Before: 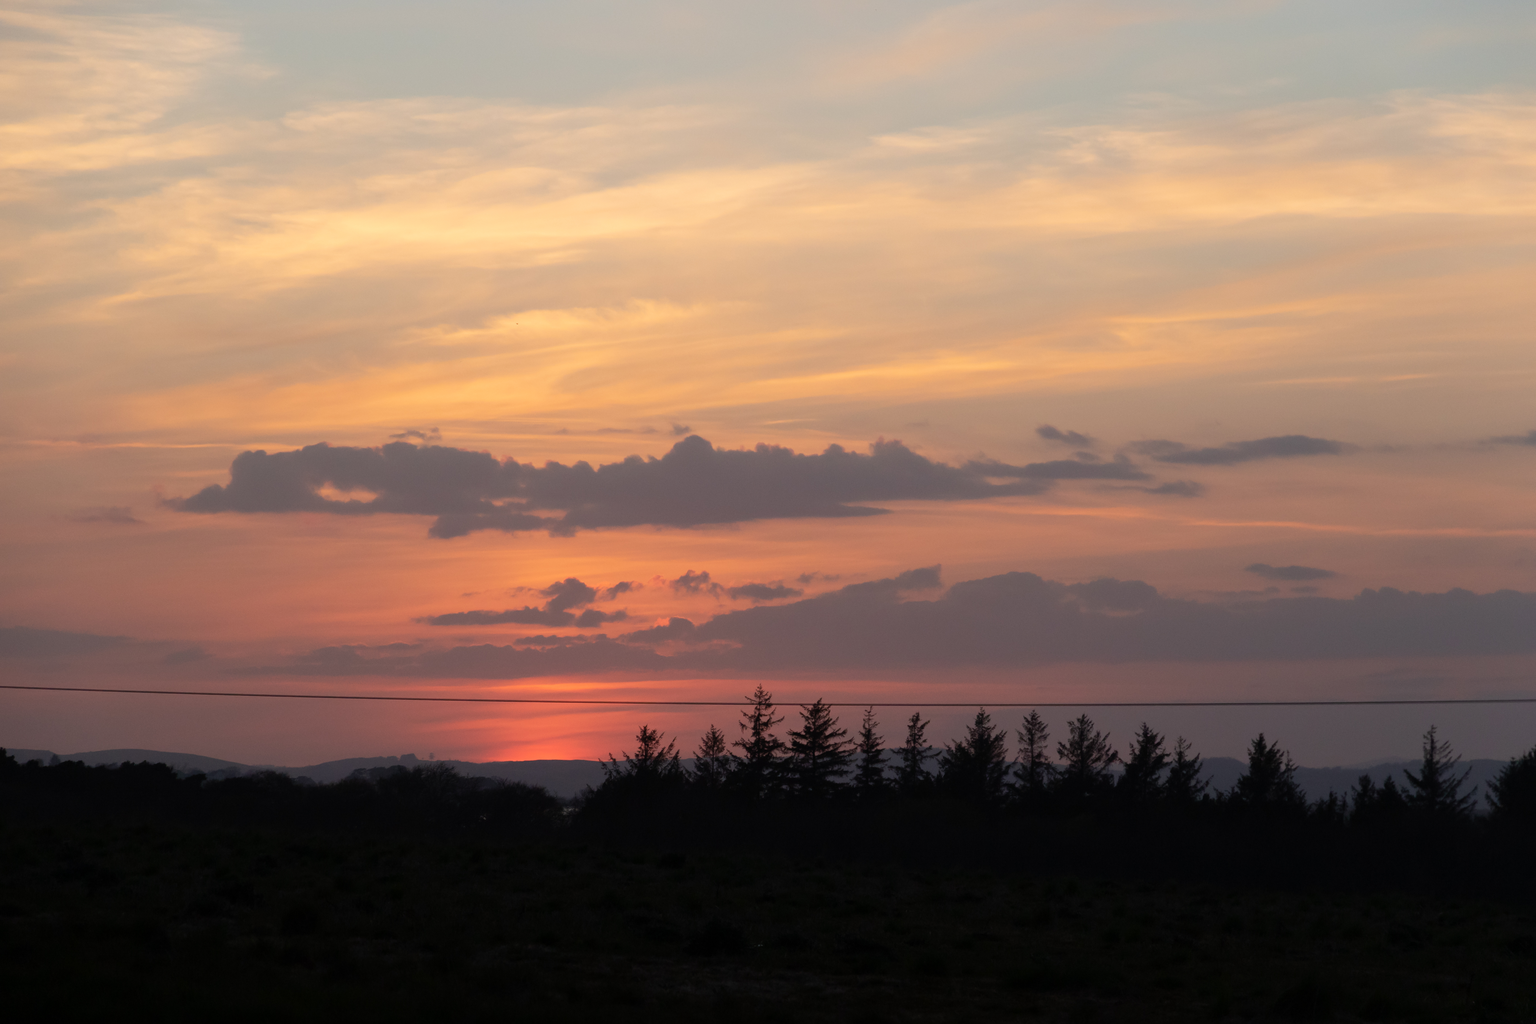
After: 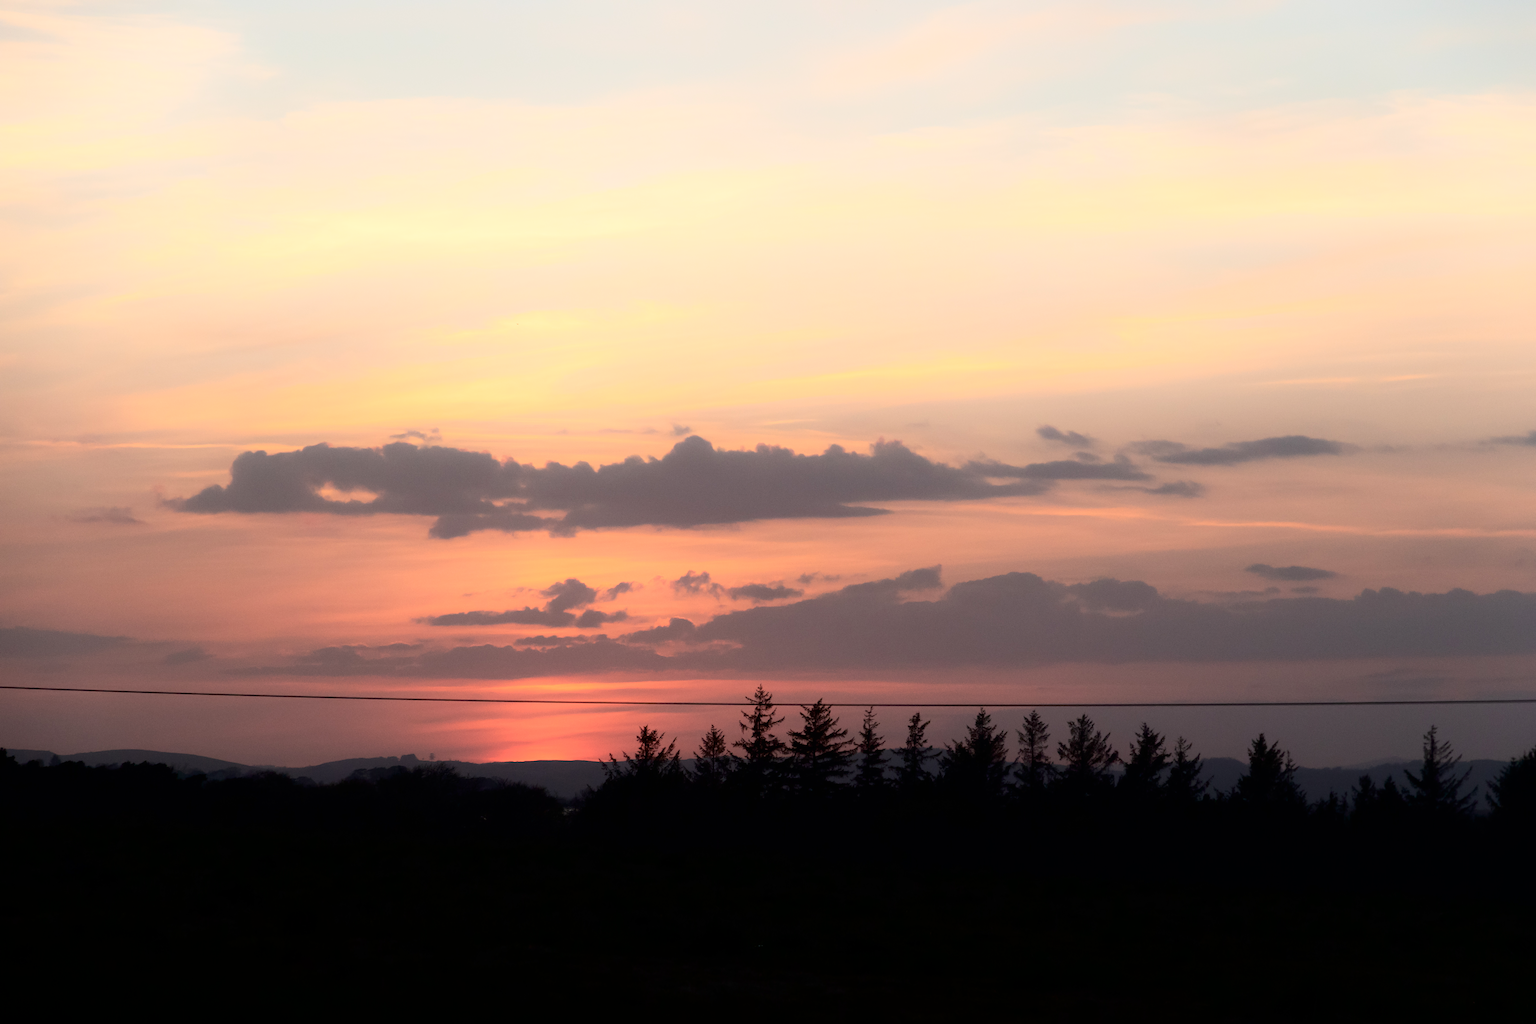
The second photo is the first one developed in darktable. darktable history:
shadows and highlights: shadows -25.01, highlights 50.54, soften with gaussian
contrast brightness saturation: contrast 0.155, brightness -0.012, saturation 0.103
tone curve: curves: ch0 [(0, 0) (0.004, 0.001) (0.133, 0.112) (0.325, 0.362) (0.832, 0.893) (1, 1)], color space Lab, independent channels, preserve colors none
